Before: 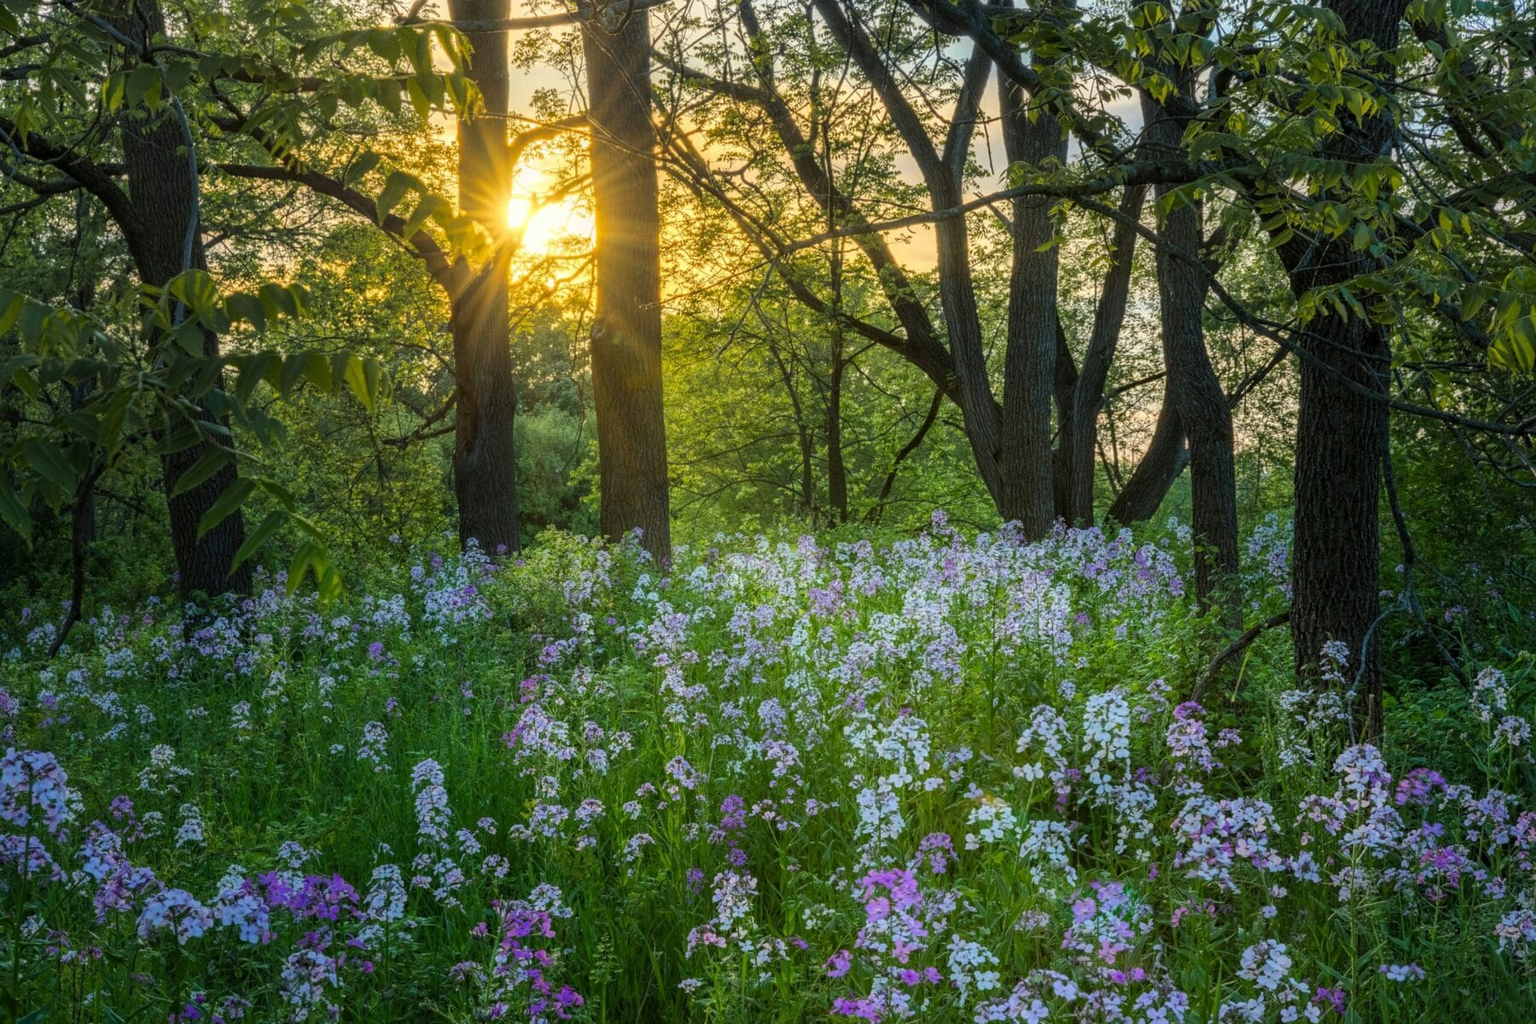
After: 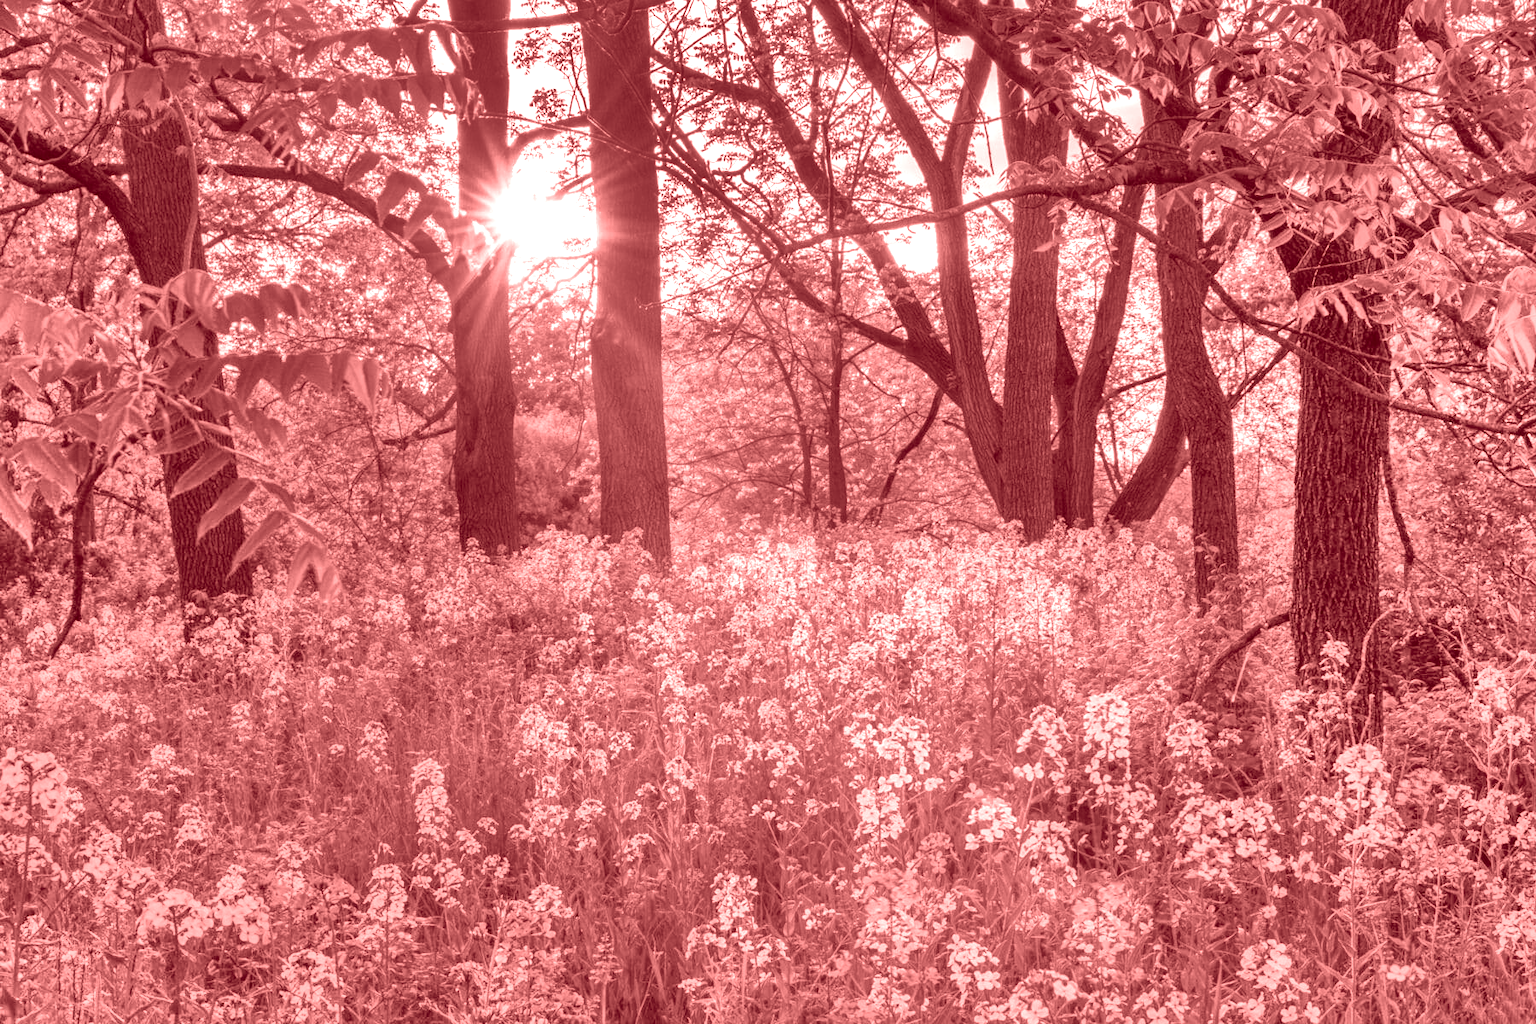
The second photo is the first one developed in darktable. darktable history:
exposure: black level correction 0, exposure 0.7 EV, compensate exposure bias true, compensate highlight preservation false
shadows and highlights: radius 123.98, shadows 100, white point adjustment -3, highlights -100, highlights color adjustment 89.84%, soften with gaussian
colorize: saturation 60%, source mix 100%
